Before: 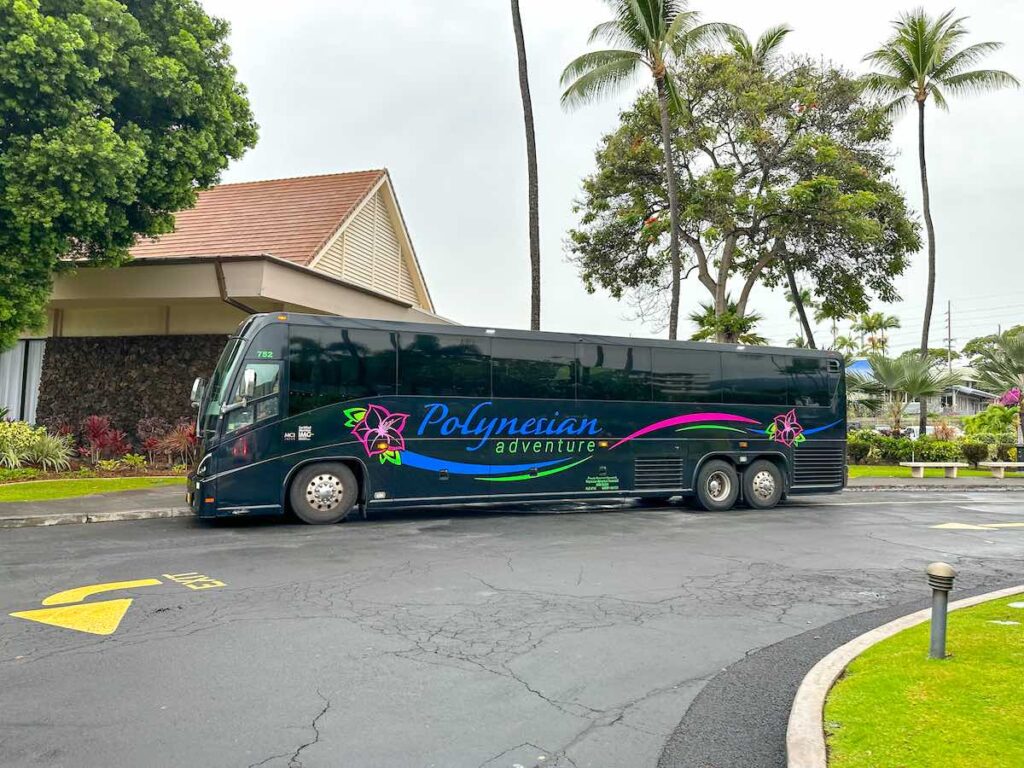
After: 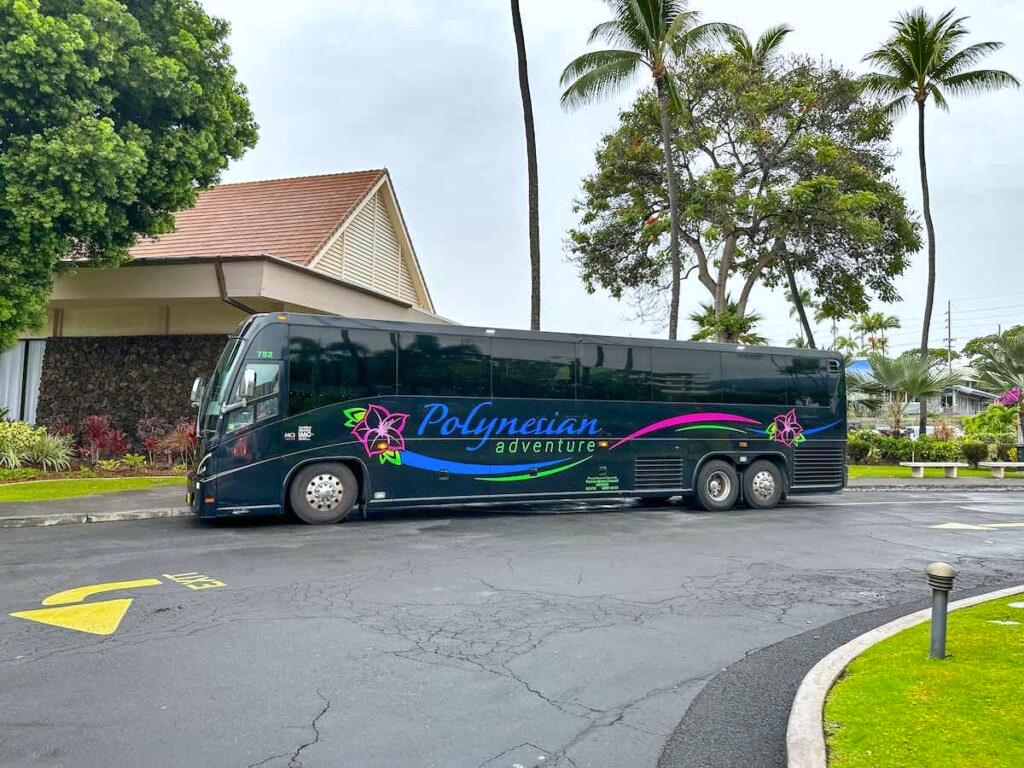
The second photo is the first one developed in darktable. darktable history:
white balance: red 0.974, blue 1.044
shadows and highlights: soften with gaussian
